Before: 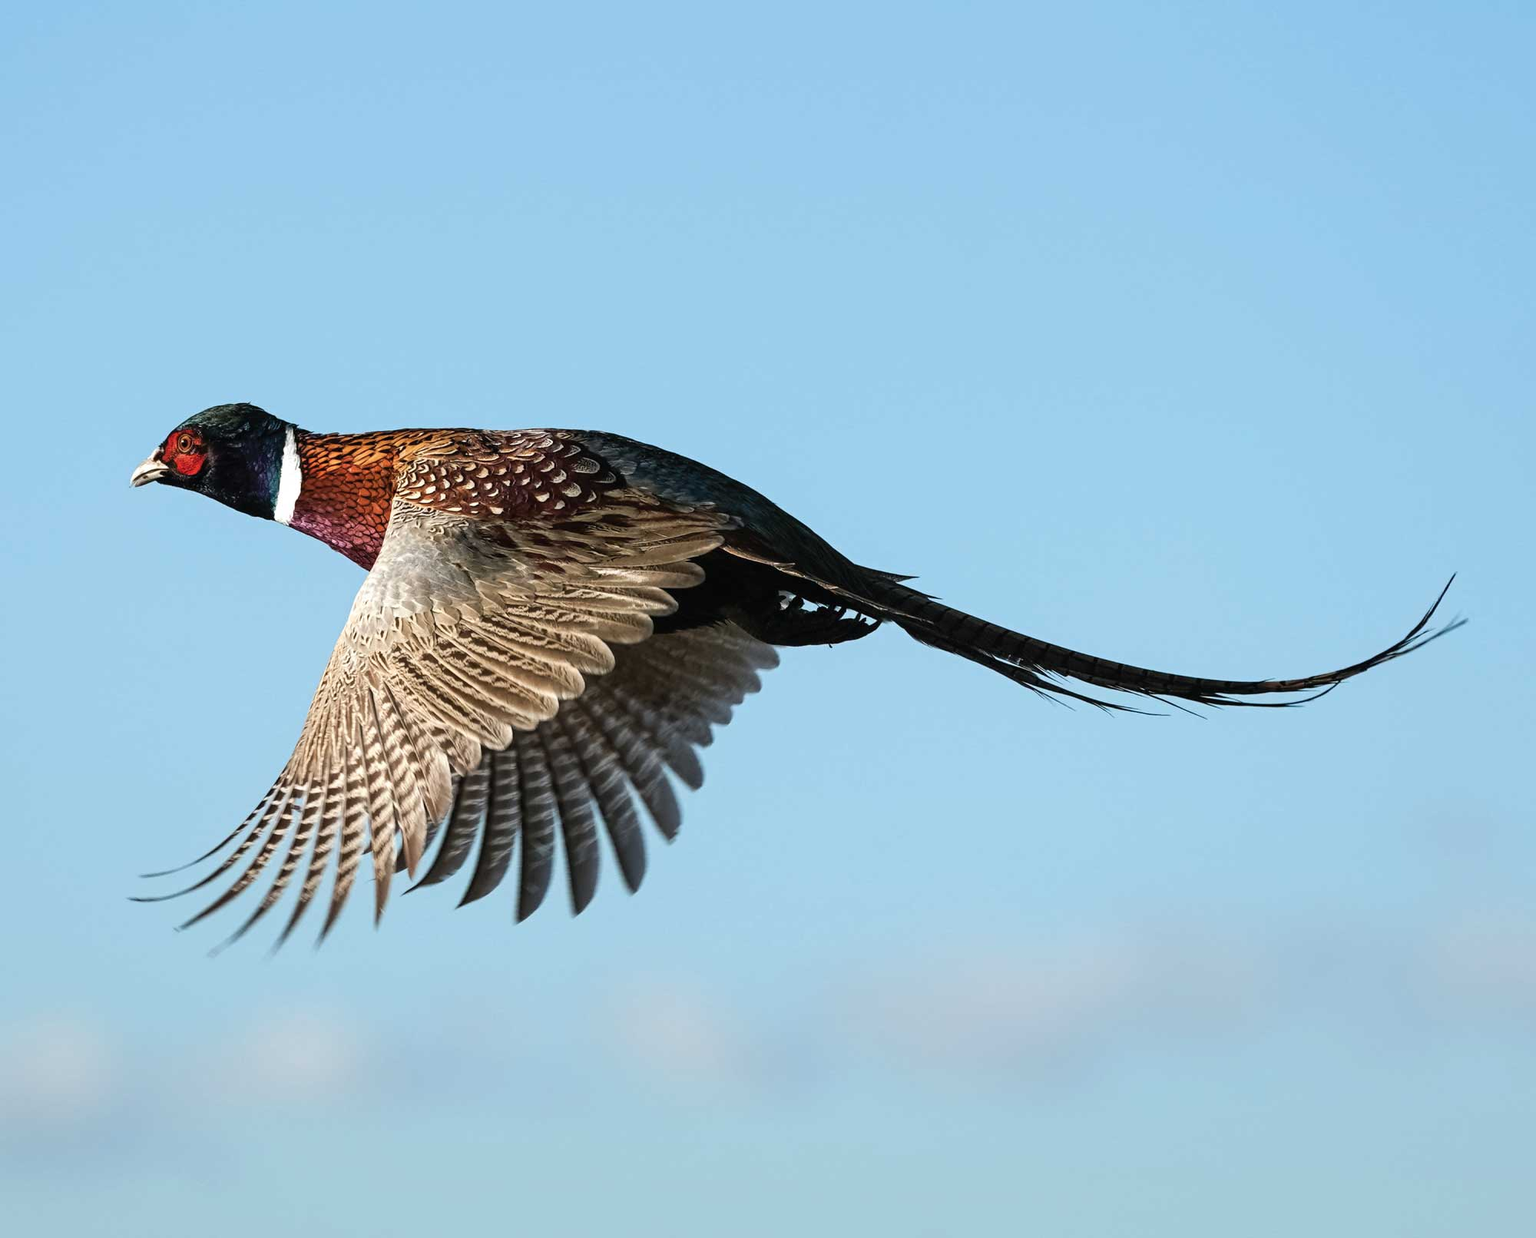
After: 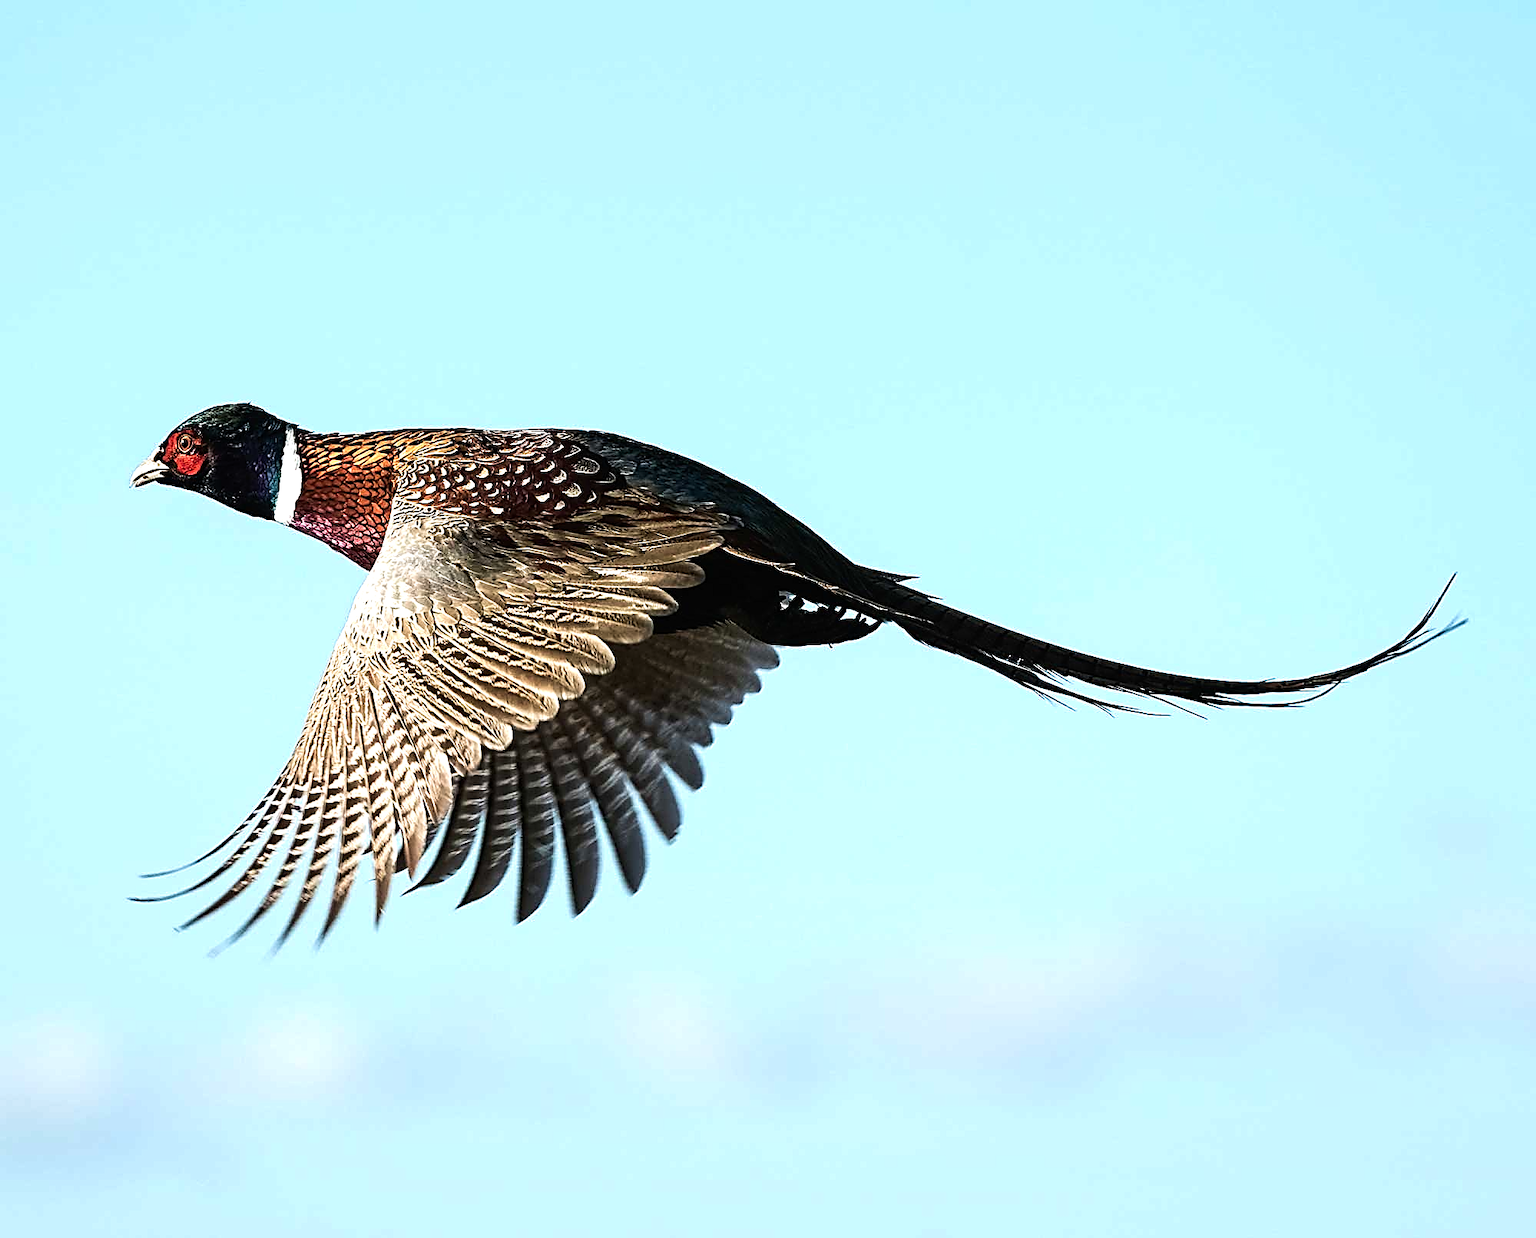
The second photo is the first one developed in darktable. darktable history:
sharpen: radius 1.685, amount 1.294
velvia: on, module defaults
tone equalizer: -8 EV -0.75 EV, -7 EV -0.7 EV, -6 EV -0.6 EV, -5 EV -0.4 EV, -3 EV 0.4 EV, -2 EV 0.6 EV, -1 EV 0.7 EV, +0 EV 0.75 EV, edges refinement/feathering 500, mask exposure compensation -1.57 EV, preserve details no
